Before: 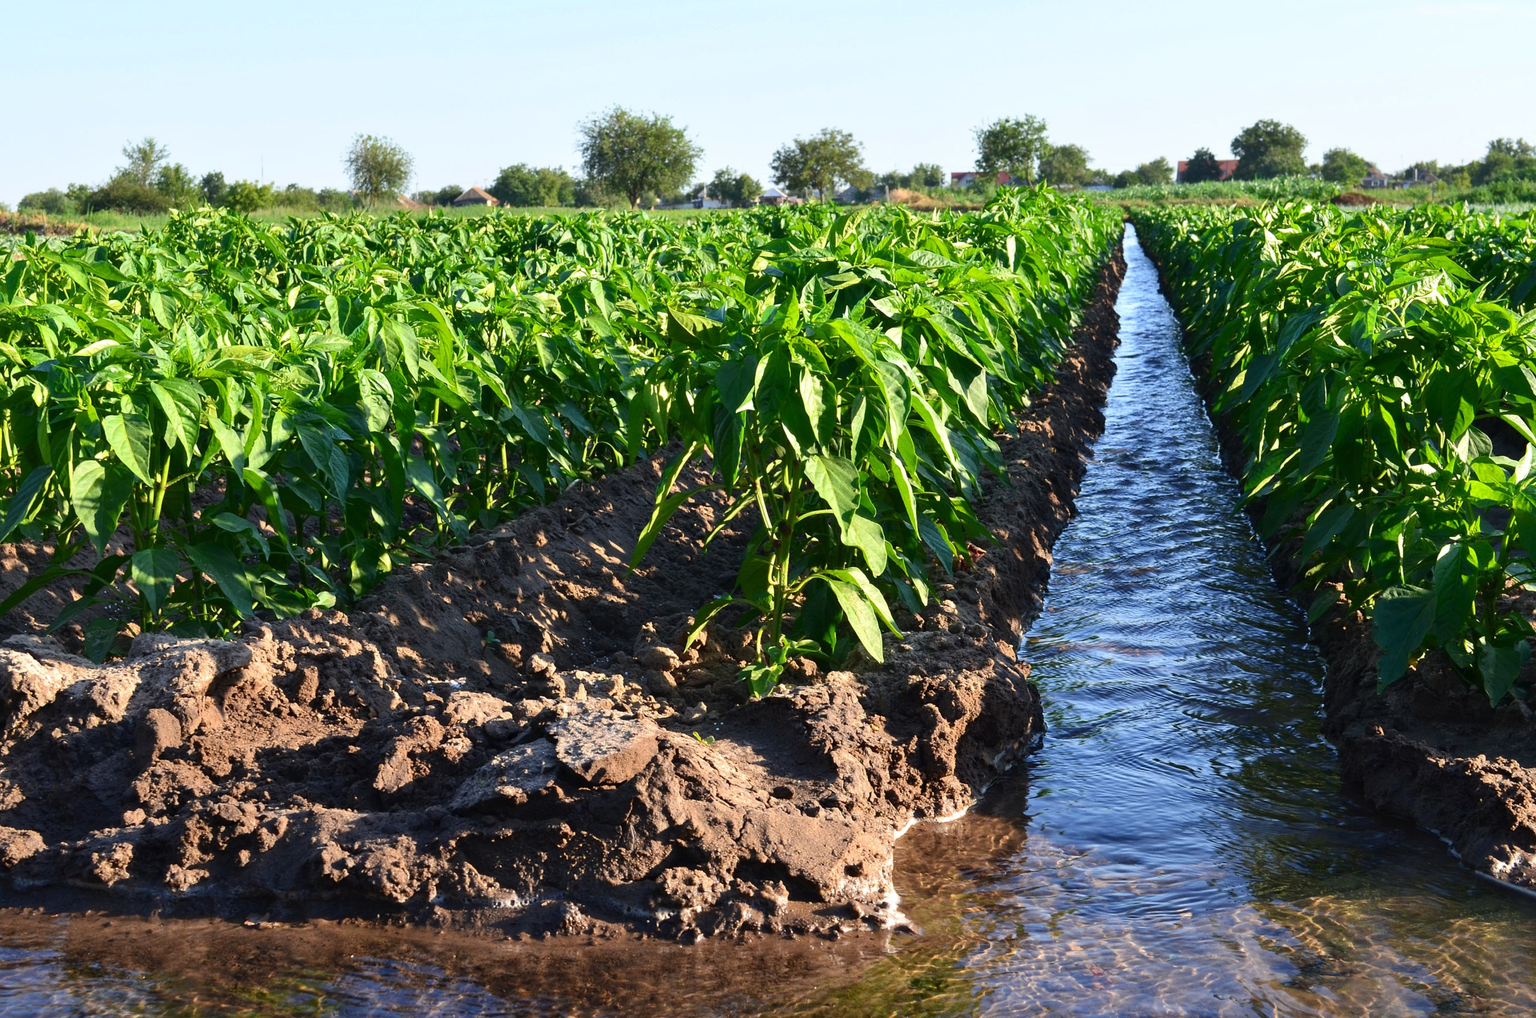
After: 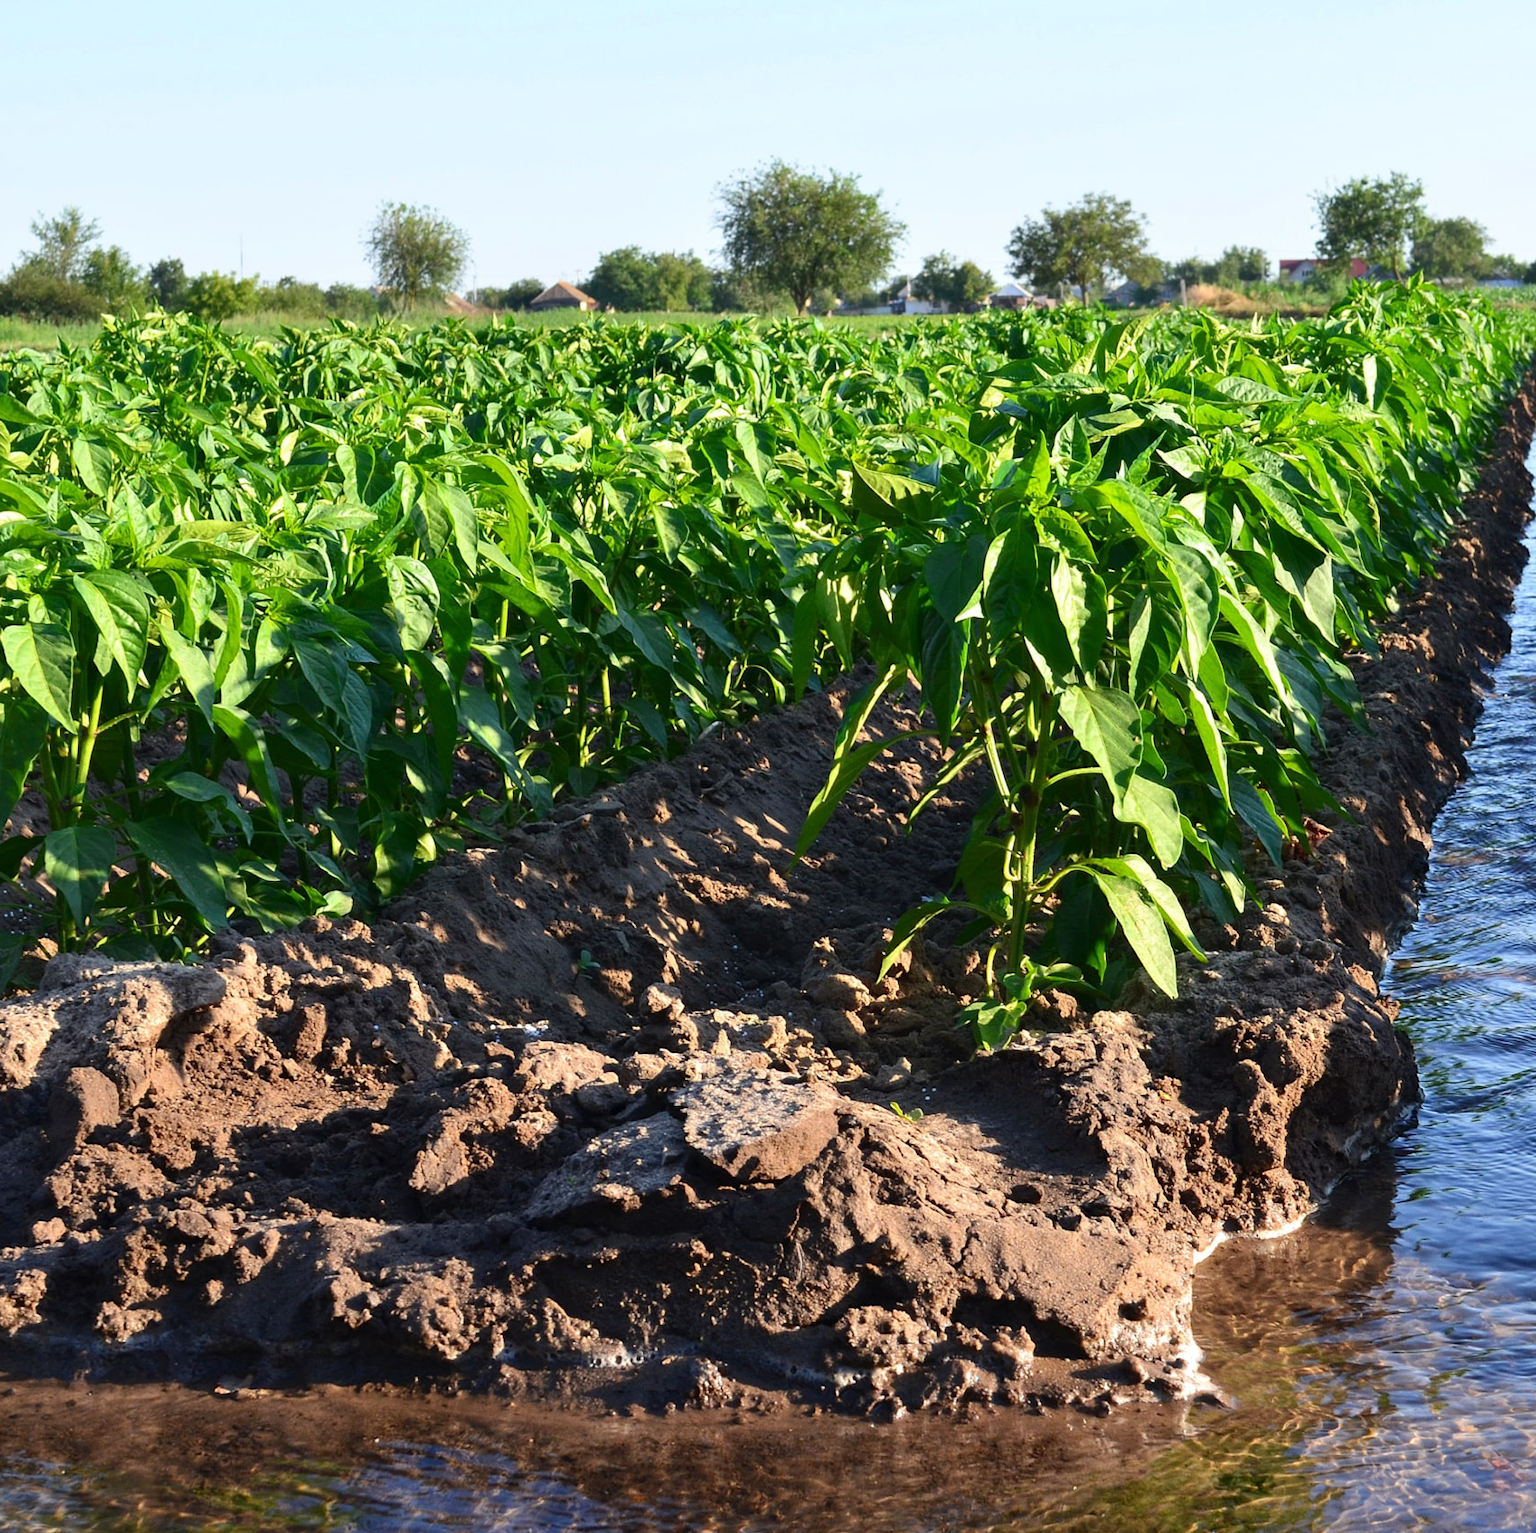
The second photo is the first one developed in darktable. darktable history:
crop and rotate: left 6.671%, right 26.944%
